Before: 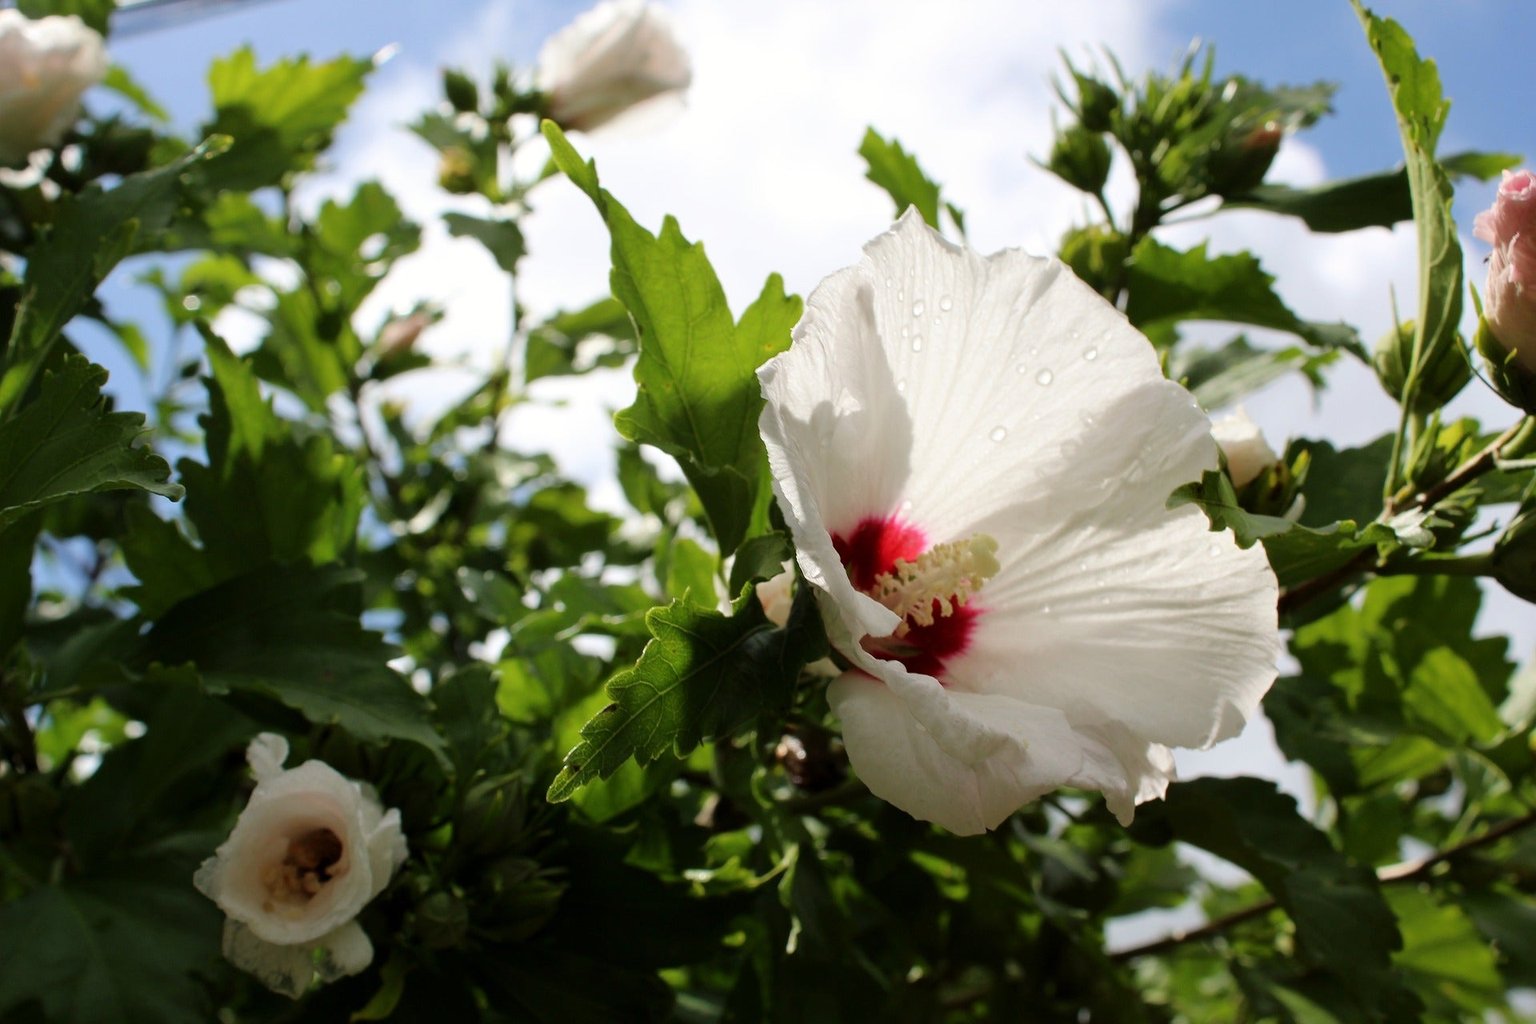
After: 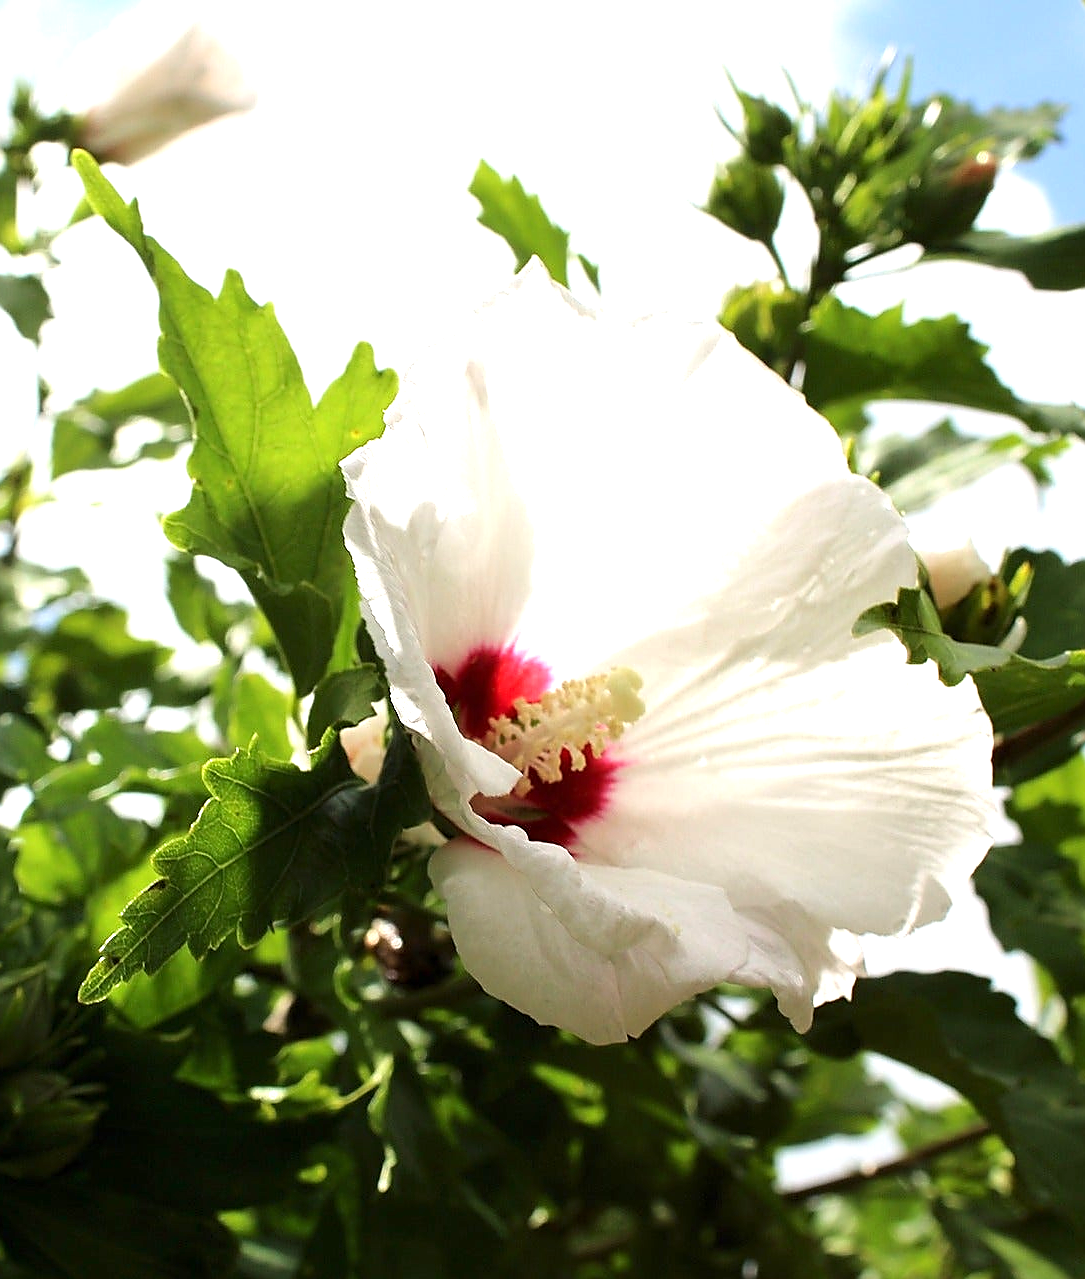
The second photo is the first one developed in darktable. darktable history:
sharpen: radius 1.427, amount 1.267, threshold 0.762
crop: left 31.515%, top 0.015%, right 11.971%
exposure: exposure 0.948 EV, compensate highlight preservation false
